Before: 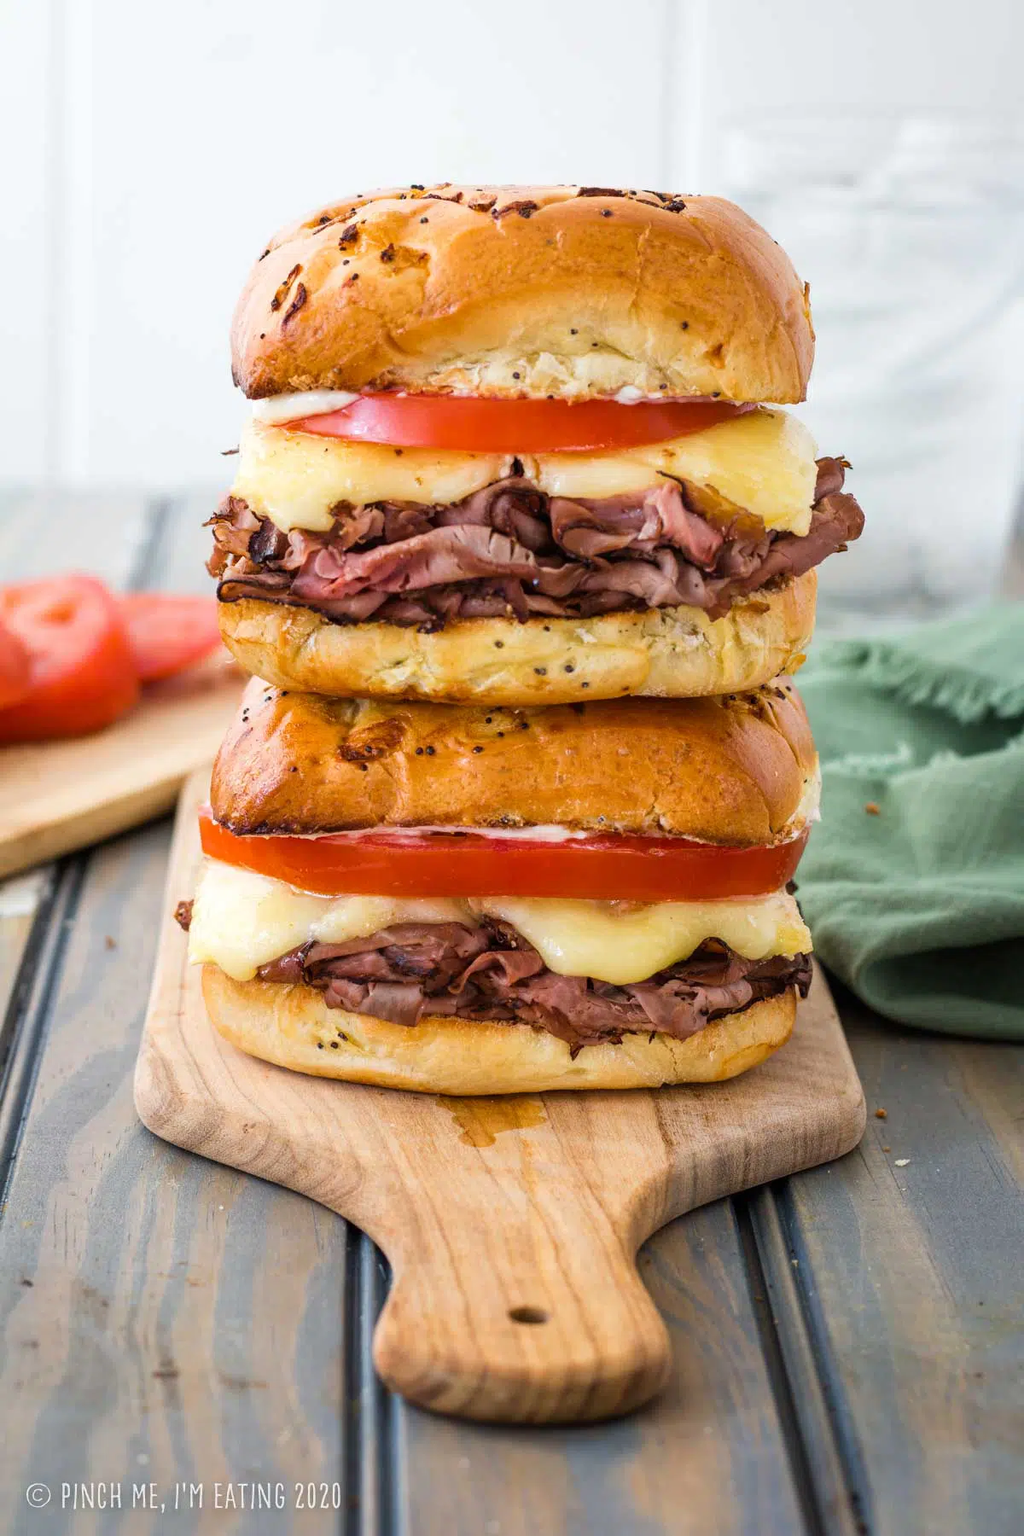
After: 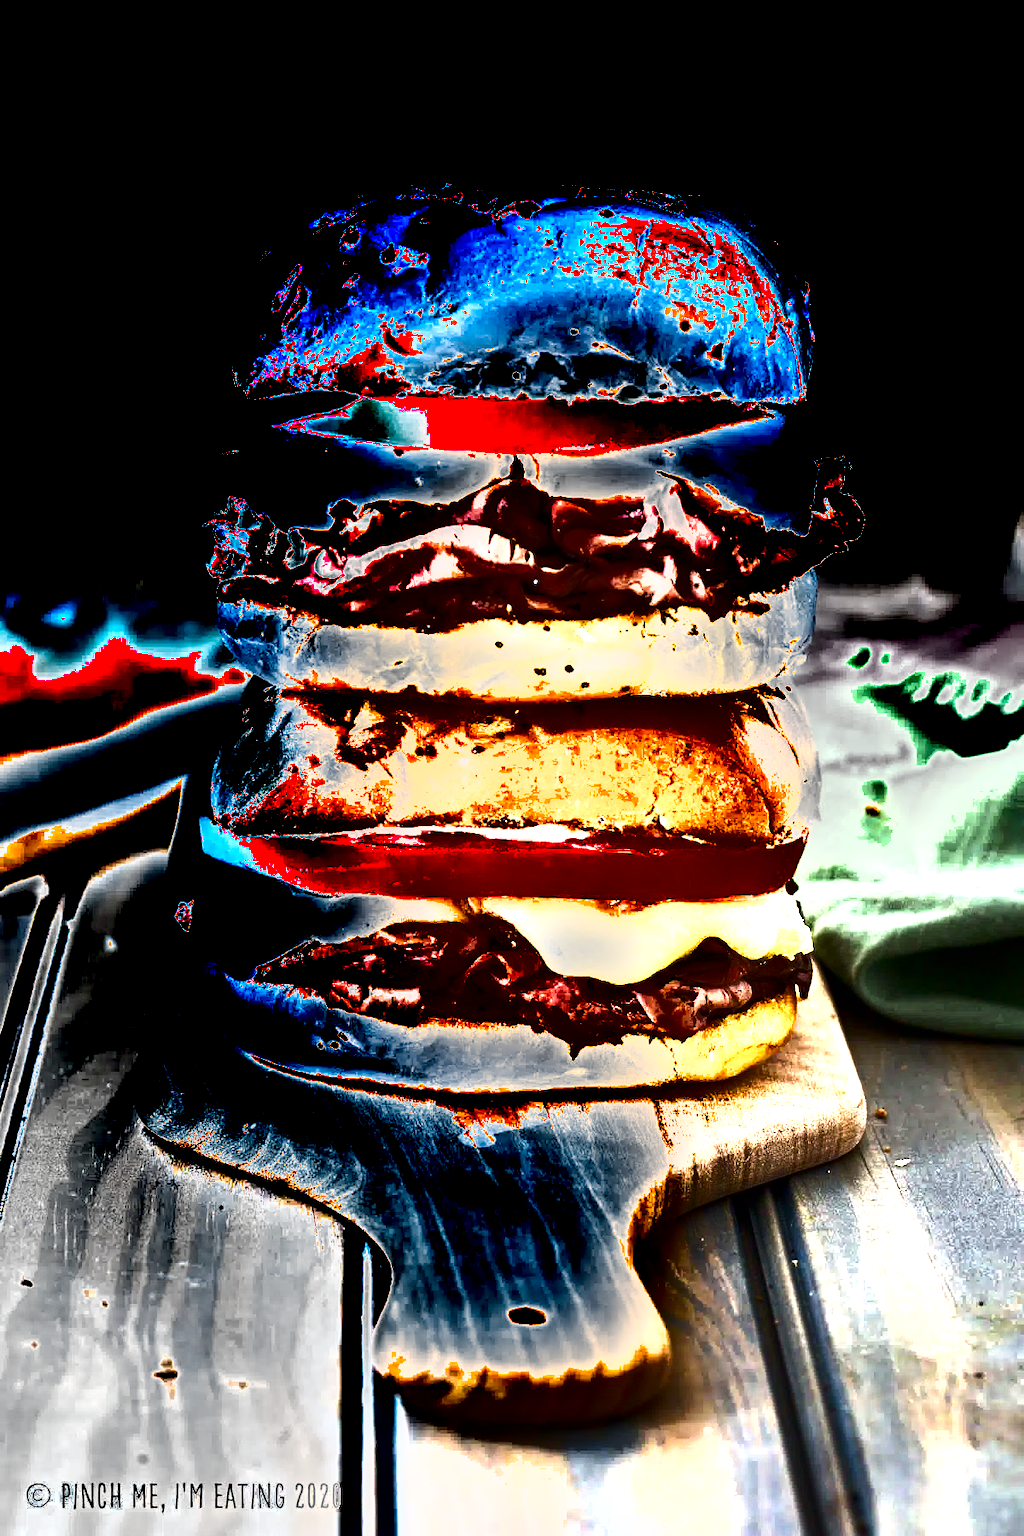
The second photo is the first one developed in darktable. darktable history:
color balance rgb: perceptual saturation grading › global saturation 0.405%, perceptual saturation grading › highlights -19.773%, perceptual saturation grading › shadows 19.191%, perceptual brilliance grading › global brilliance 29.86%, perceptual brilliance grading › highlights 49.588%, perceptual brilliance grading › mid-tones 50.598%, perceptual brilliance grading › shadows -22.414%
color correction: highlights b* -0.056, saturation 0.813
contrast brightness saturation: brightness -0.249, saturation 0.2
shadows and highlights: soften with gaussian
